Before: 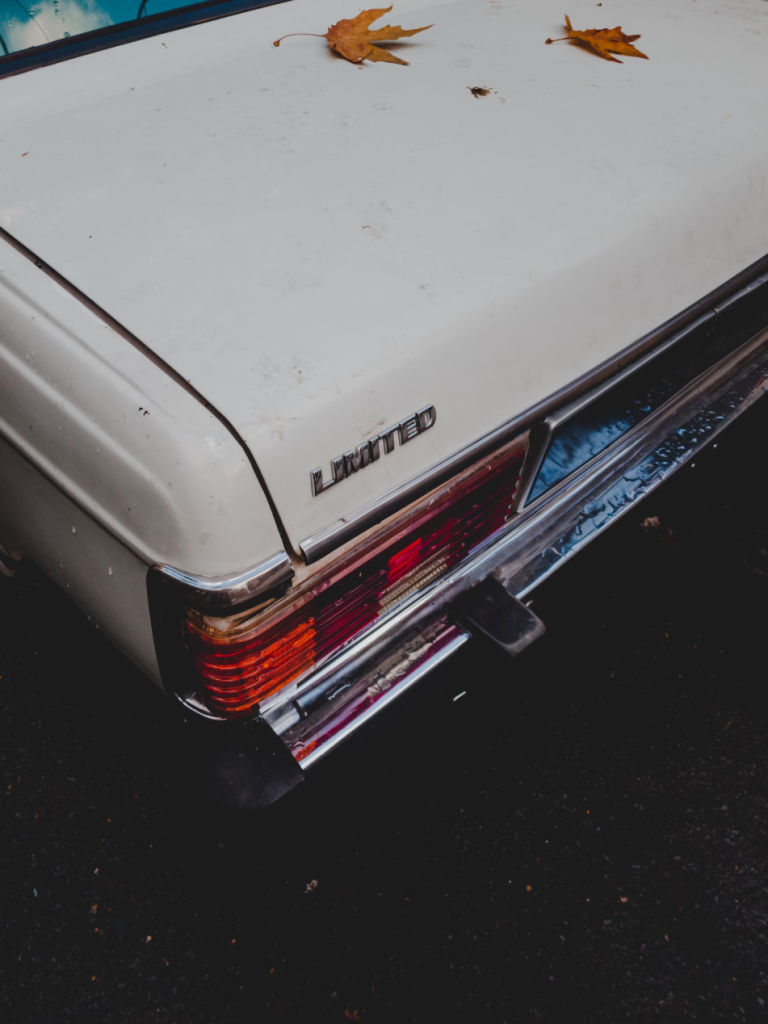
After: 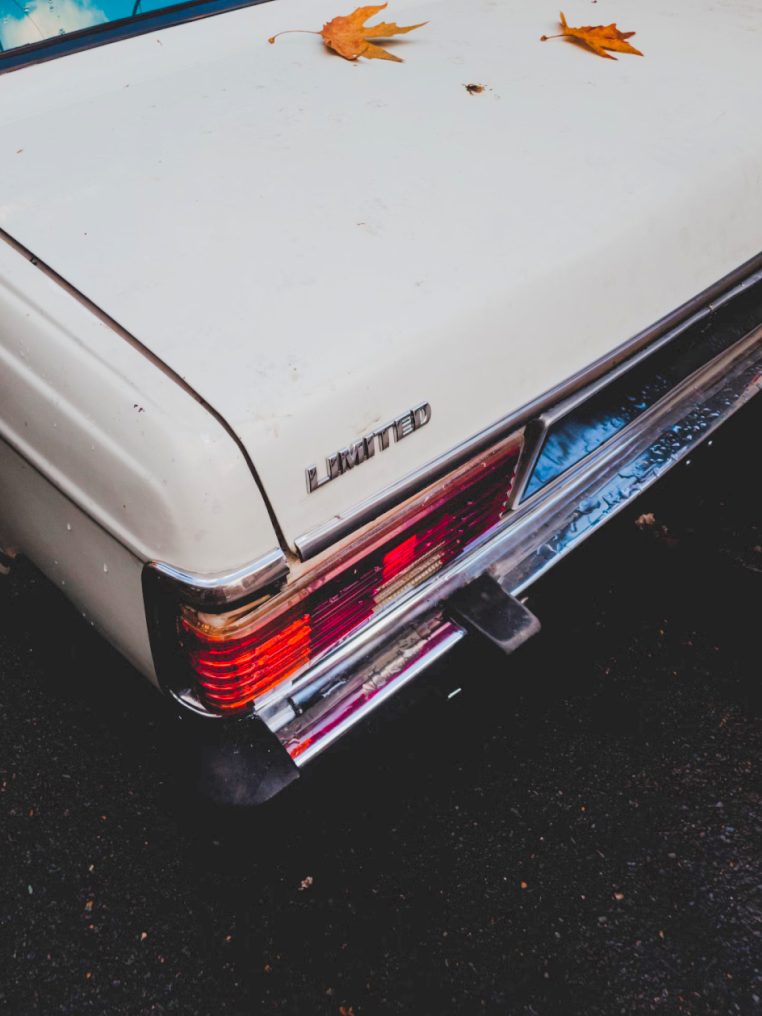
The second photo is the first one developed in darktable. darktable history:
crop and rotate: left 0.764%, top 0.305%, bottom 0.395%
levels: levels [0.072, 0.414, 0.976]
